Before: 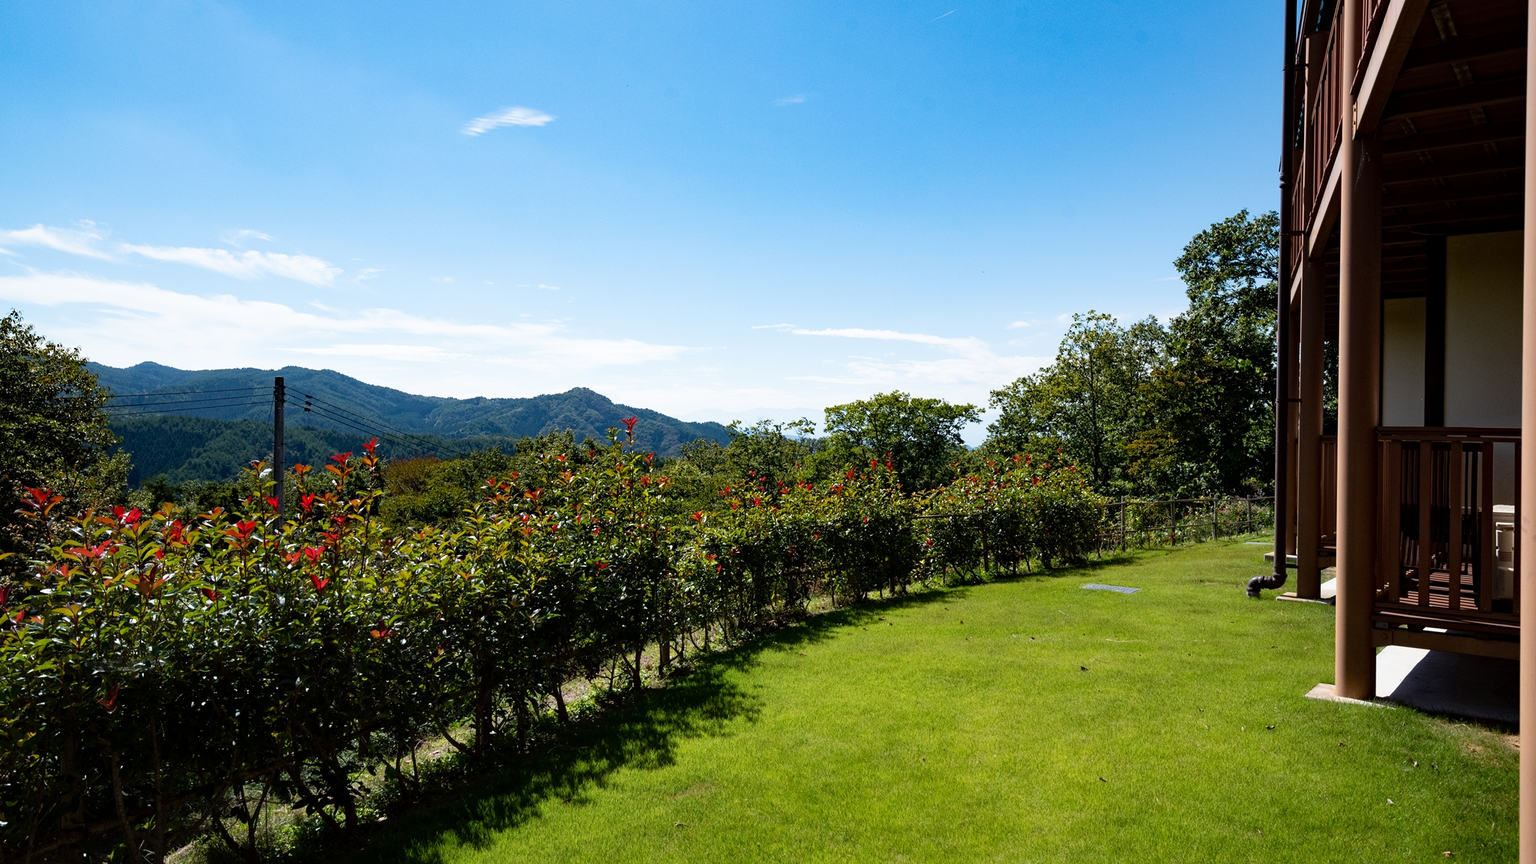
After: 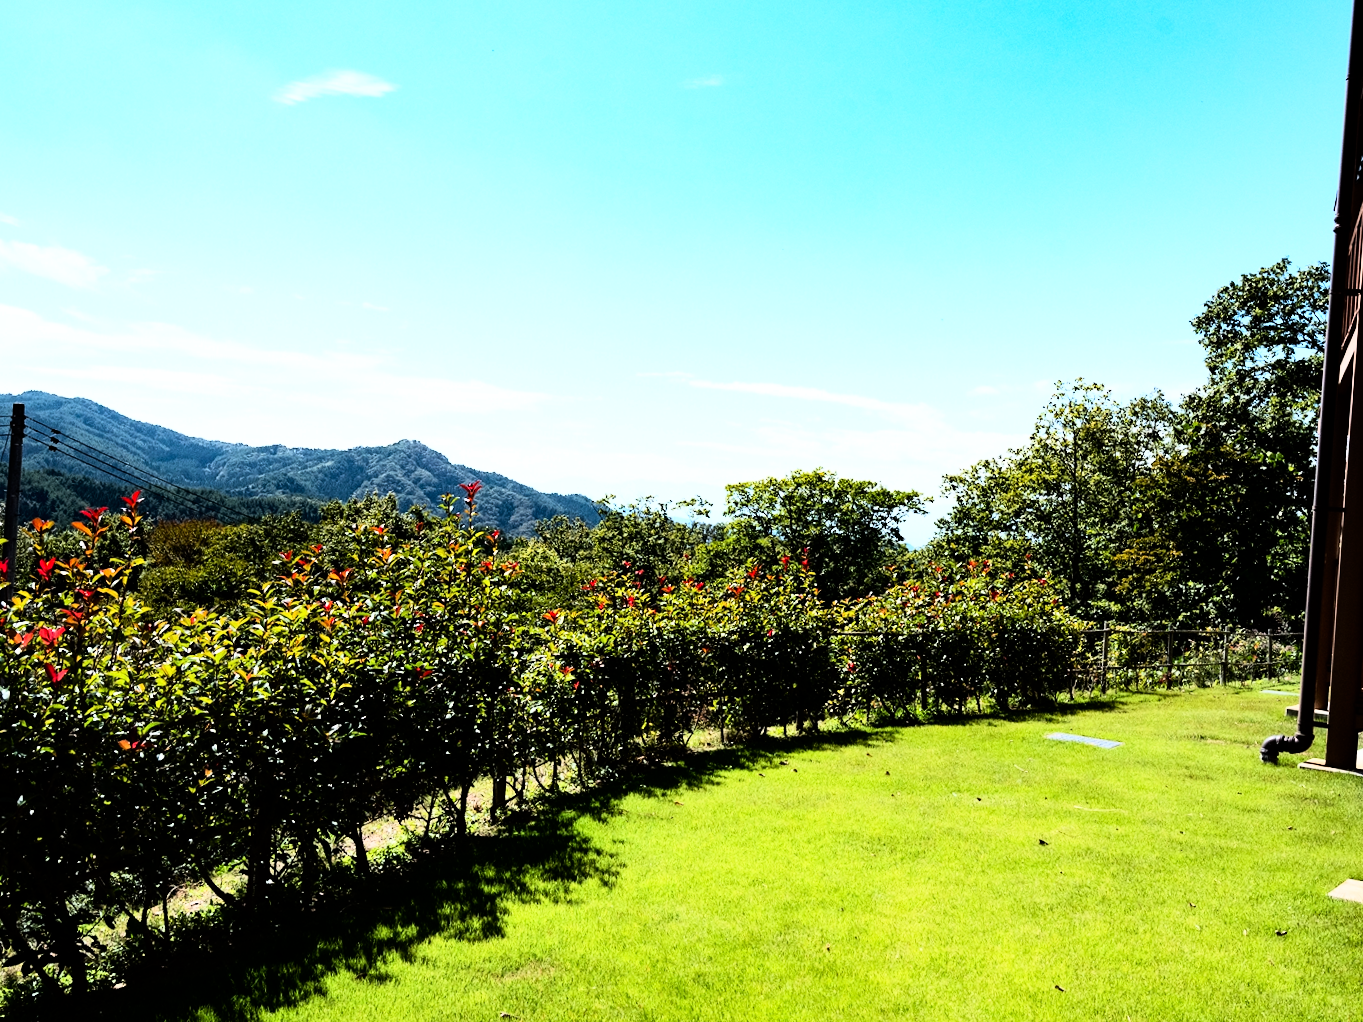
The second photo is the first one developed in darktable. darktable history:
contrast brightness saturation: contrast 0.03, brightness -0.04
crop and rotate: angle -3.27°, left 14.277%, top 0.028%, right 10.766%, bottom 0.028%
rgb curve: curves: ch0 [(0, 0) (0.21, 0.15) (0.24, 0.21) (0.5, 0.75) (0.75, 0.96) (0.89, 0.99) (1, 1)]; ch1 [(0, 0.02) (0.21, 0.13) (0.25, 0.2) (0.5, 0.67) (0.75, 0.9) (0.89, 0.97) (1, 1)]; ch2 [(0, 0.02) (0.21, 0.13) (0.25, 0.2) (0.5, 0.67) (0.75, 0.9) (0.89, 0.97) (1, 1)], compensate middle gray true
